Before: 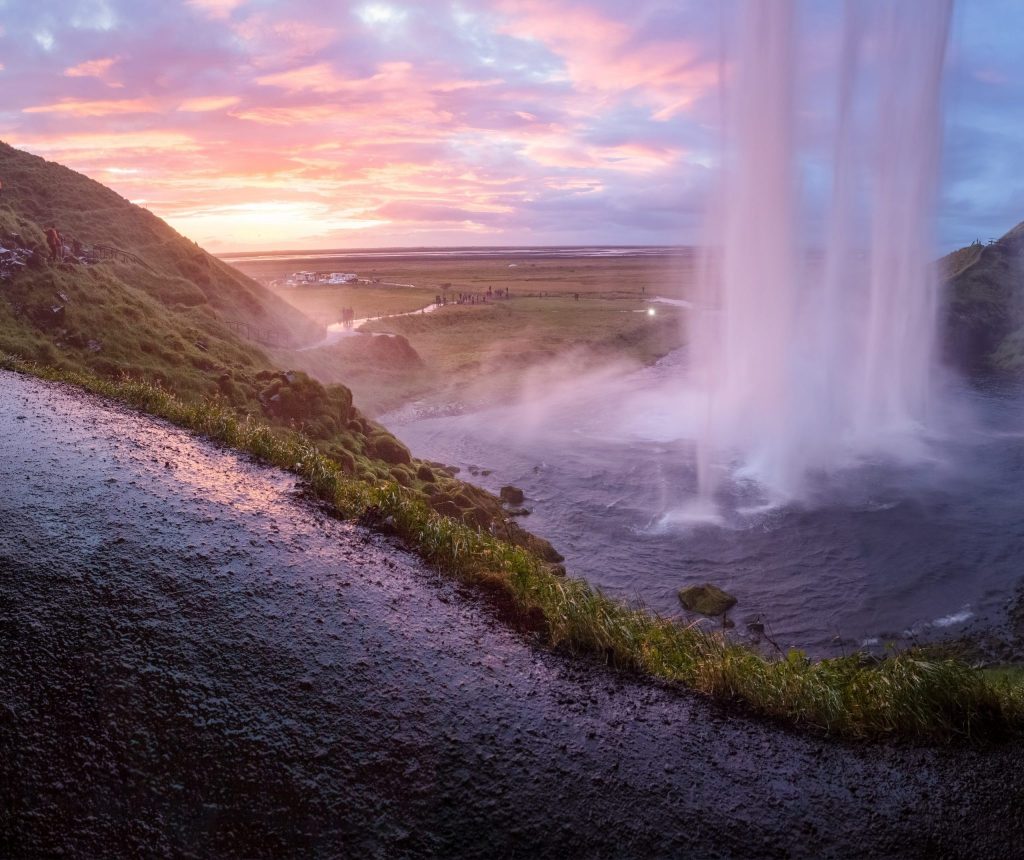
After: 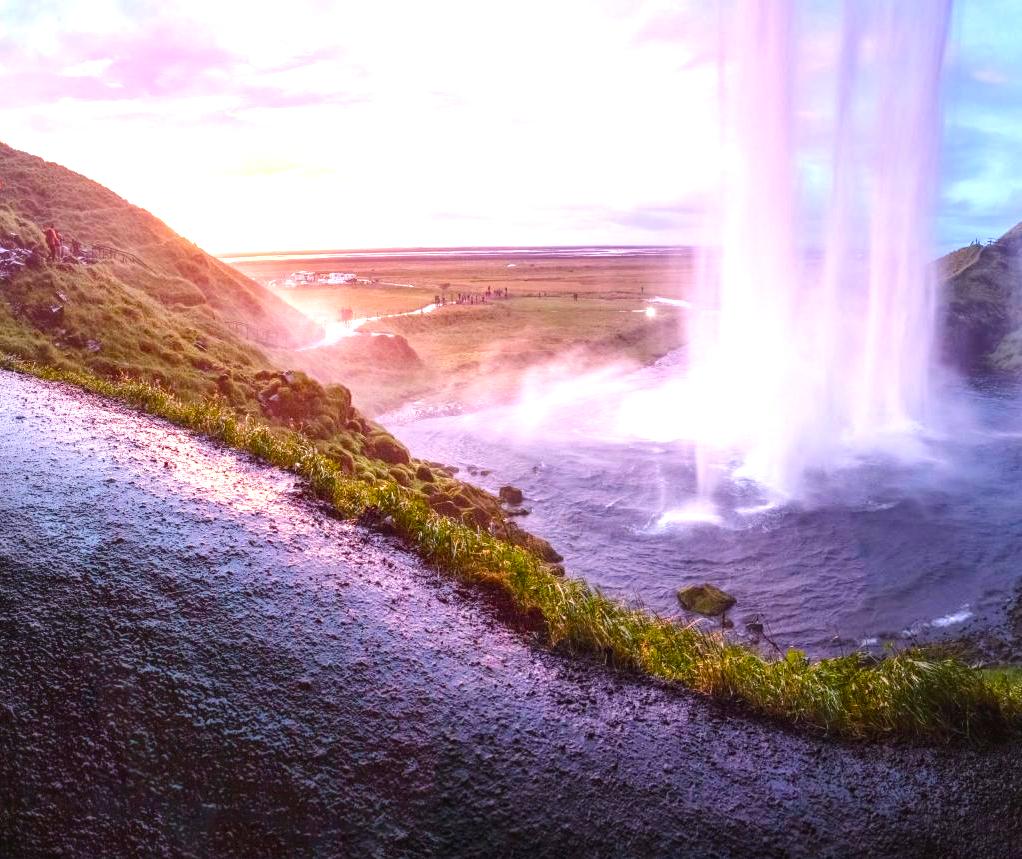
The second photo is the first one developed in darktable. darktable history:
crop and rotate: left 0.163%, bottom 0.003%
exposure: black level correction -0.005, exposure 1 EV, compensate highlight preservation false
local contrast: on, module defaults
color balance rgb: shadows lift › hue 86.72°, global offset › luminance -0.486%, linear chroma grading › global chroma 9.108%, perceptual saturation grading › global saturation 20%, perceptual saturation grading › highlights -25.802%, perceptual saturation grading › shadows 49.853%, perceptual brilliance grading › highlights 6.498%, perceptual brilliance grading › mid-tones 17.216%, perceptual brilliance grading › shadows -5.189%
